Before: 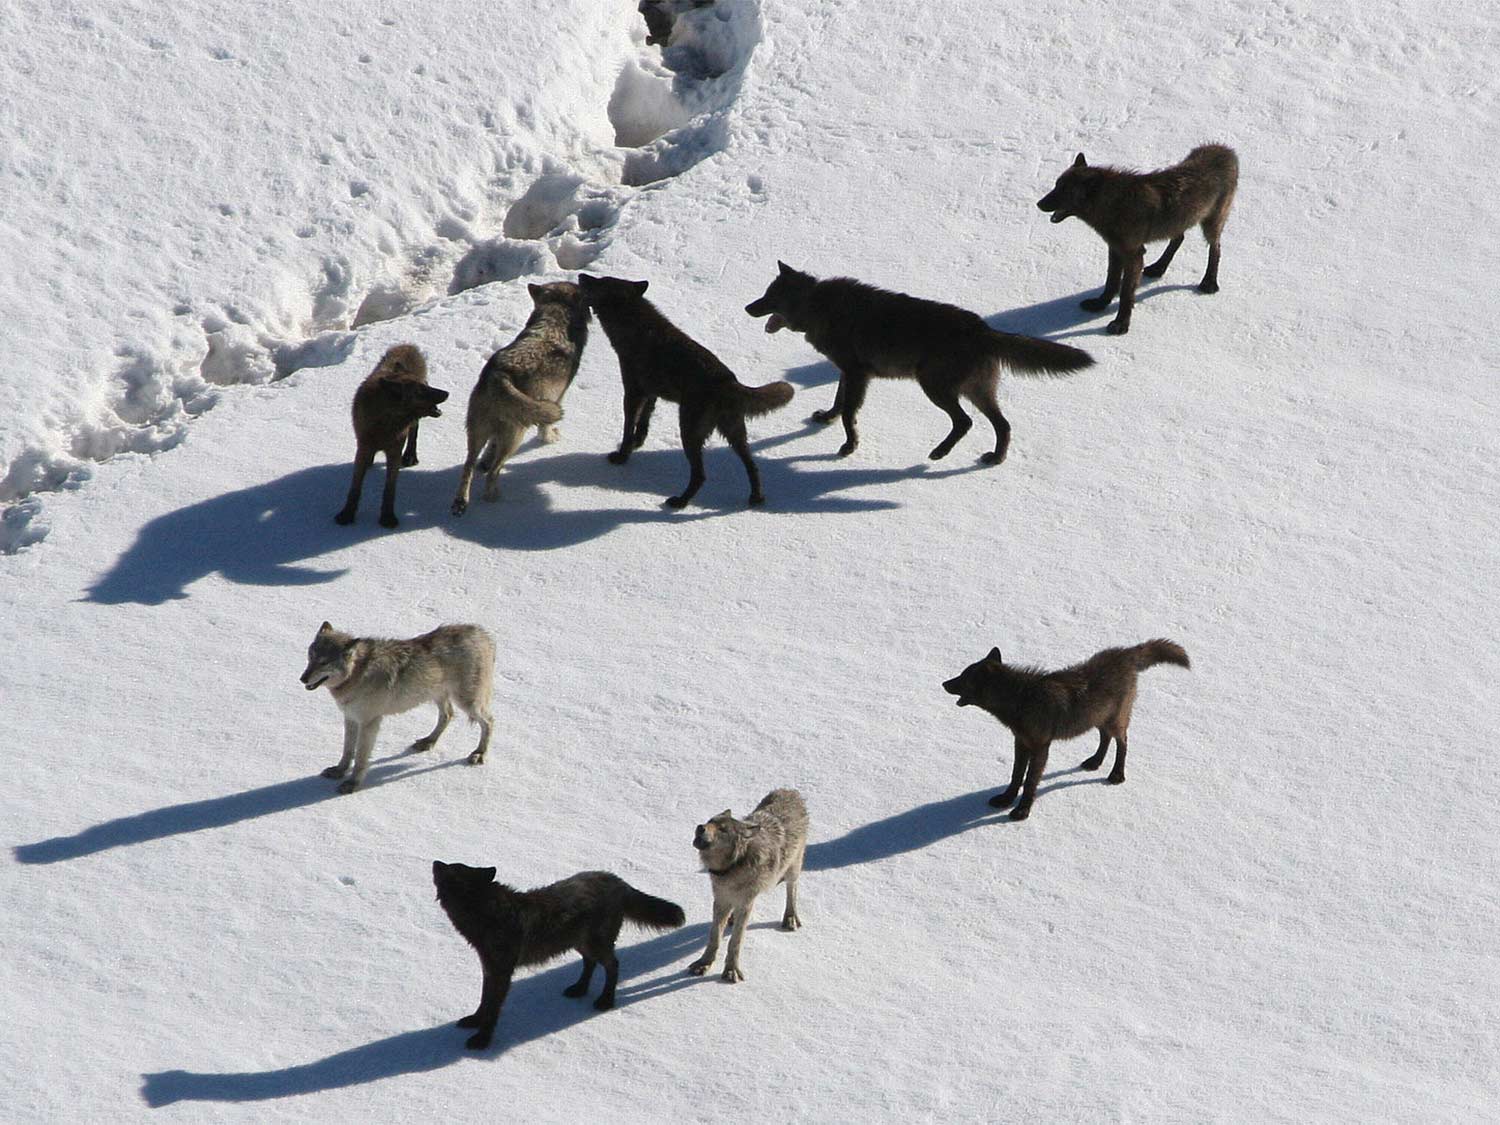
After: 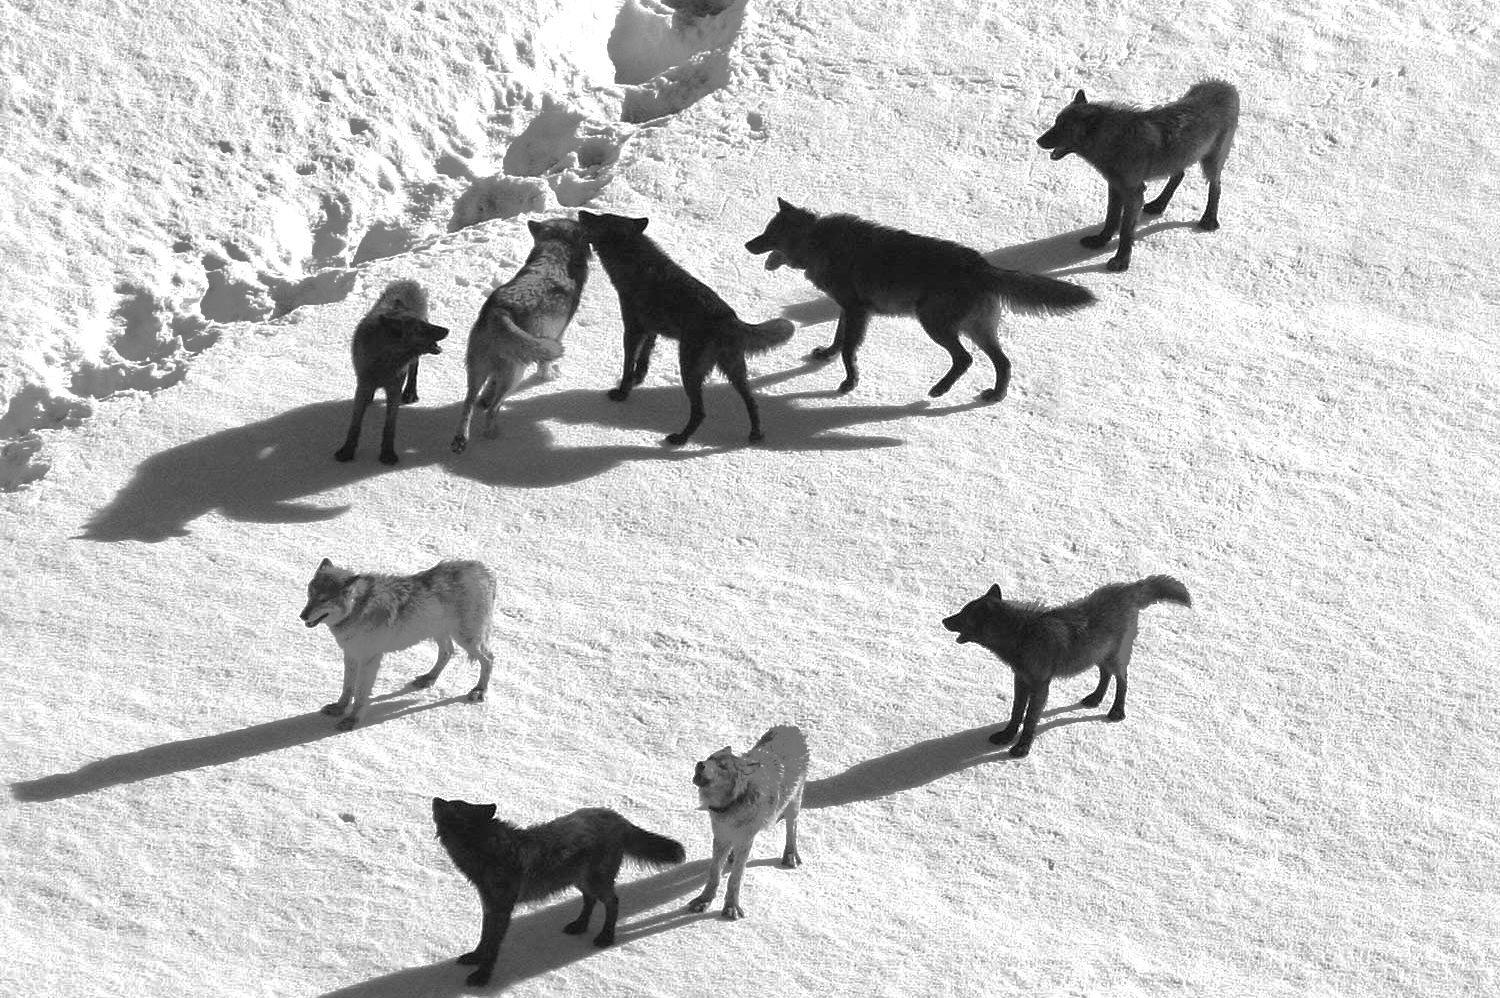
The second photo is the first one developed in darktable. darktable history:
white balance: red 0.926, green 1.003, blue 1.133
exposure: exposure 0.556 EV, compensate highlight preservation false
crop and rotate: top 5.609%, bottom 5.609%
color balance rgb: linear chroma grading › global chroma 15%, perceptual saturation grading › global saturation 30%
shadows and highlights: shadows 40, highlights -60
contrast brightness saturation: saturation -1
color calibration: illuminant custom, x 0.368, y 0.373, temperature 4330.32 K
